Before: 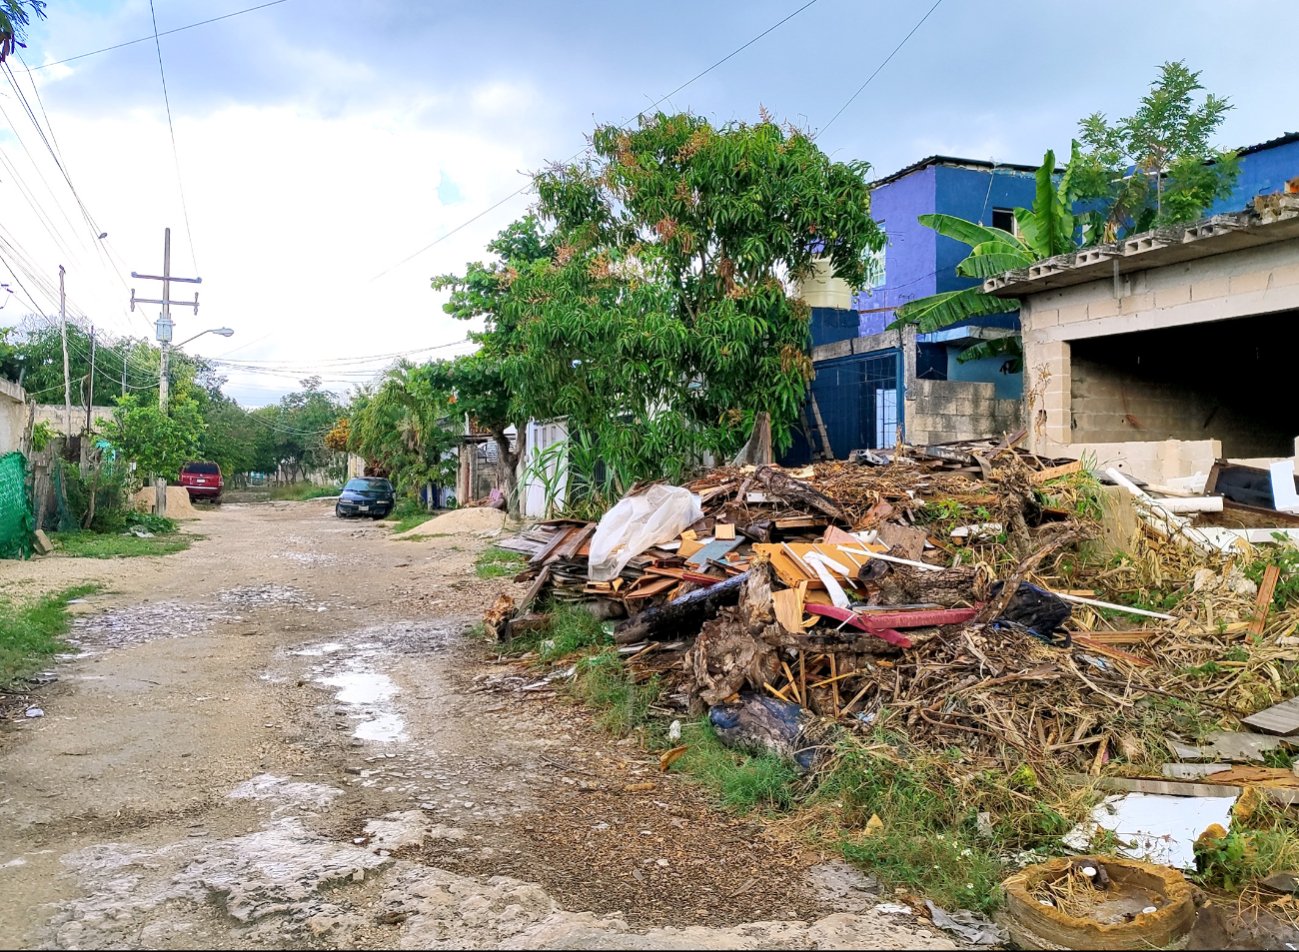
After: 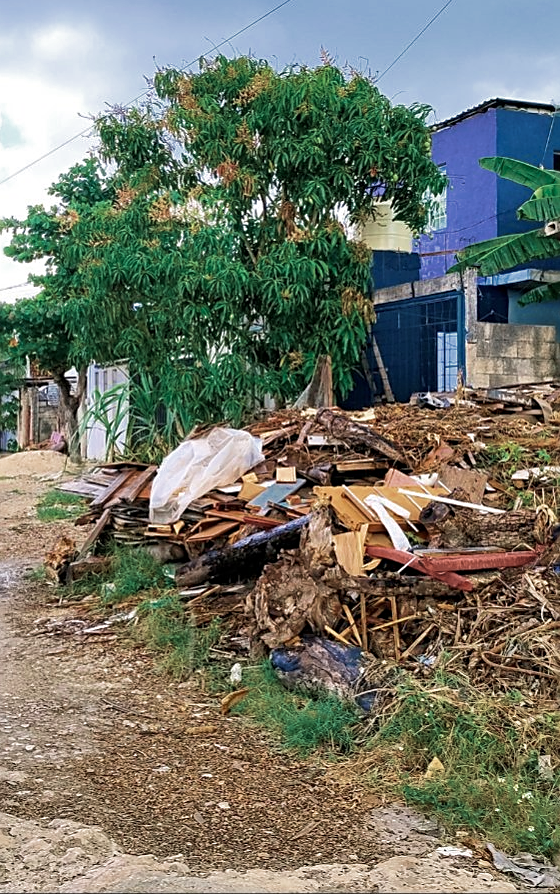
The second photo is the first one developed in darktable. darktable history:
sharpen: on, module defaults
crop: left 33.82%, top 6.062%, right 23.046%
velvia: strength 44.89%
color zones: curves: ch0 [(0, 0.5) (0.125, 0.4) (0.25, 0.5) (0.375, 0.4) (0.5, 0.4) (0.625, 0.35) (0.75, 0.35) (0.875, 0.5)]; ch1 [(0, 0.35) (0.125, 0.45) (0.25, 0.35) (0.375, 0.35) (0.5, 0.35) (0.625, 0.35) (0.75, 0.45) (0.875, 0.35)]; ch2 [(0, 0.6) (0.125, 0.5) (0.25, 0.5) (0.375, 0.6) (0.5, 0.6) (0.625, 0.5) (0.75, 0.5) (0.875, 0.5)]
